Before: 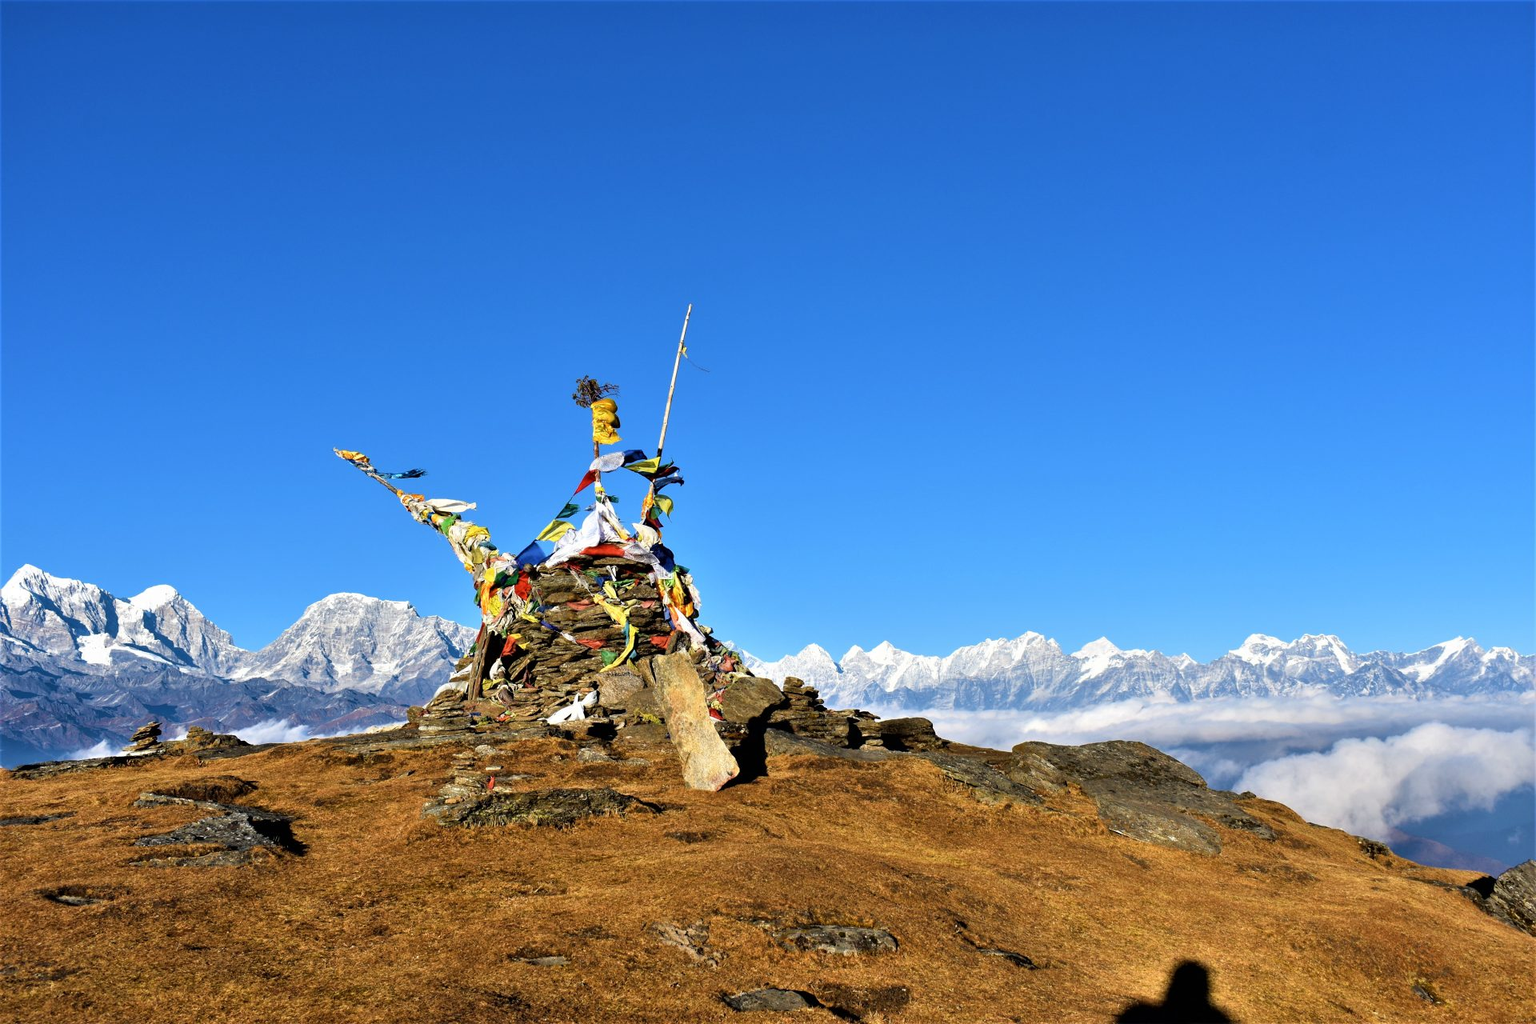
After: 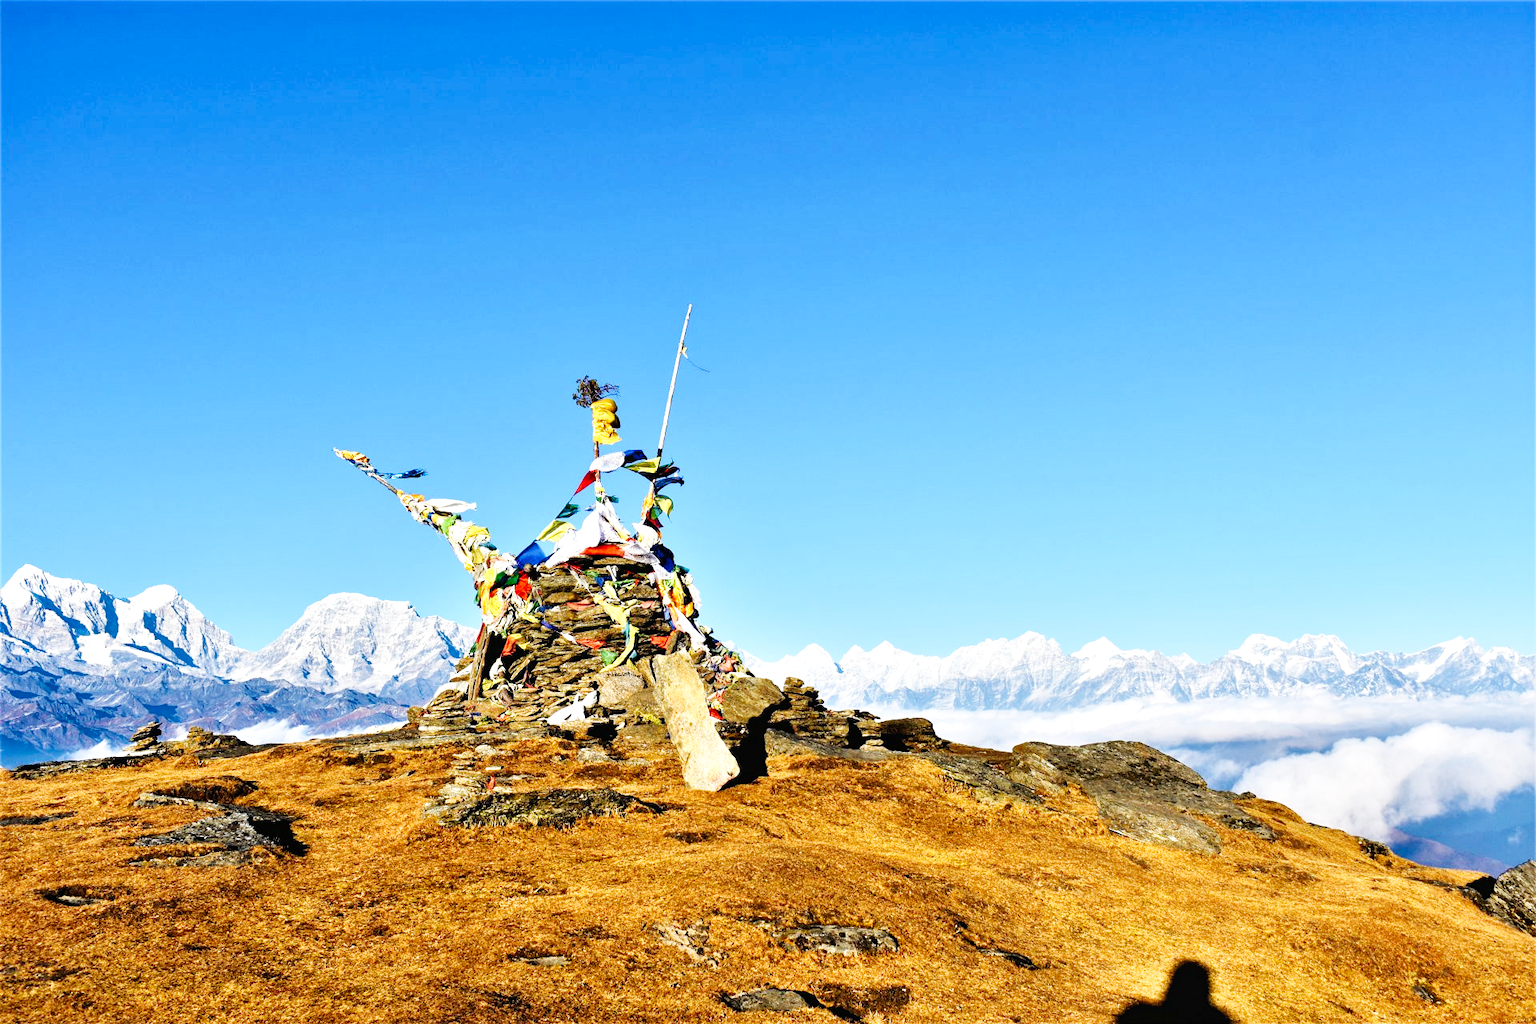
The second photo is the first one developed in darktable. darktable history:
base curve: curves: ch0 [(0, 0.003) (0.001, 0.002) (0.006, 0.004) (0.02, 0.022) (0.048, 0.086) (0.094, 0.234) (0.162, 0.431) (0.258, 0.629) (0.385, 0.8) (0.548, 0.918) (0.751, 0.988) (1, 1)], preserve colors none
local contrast: mode bilateral grid, contrast 20, coarseness 50, detail 120%, midtone range 0.2
exposure: exposure -0.21 EV, compensate highlight preservation false
